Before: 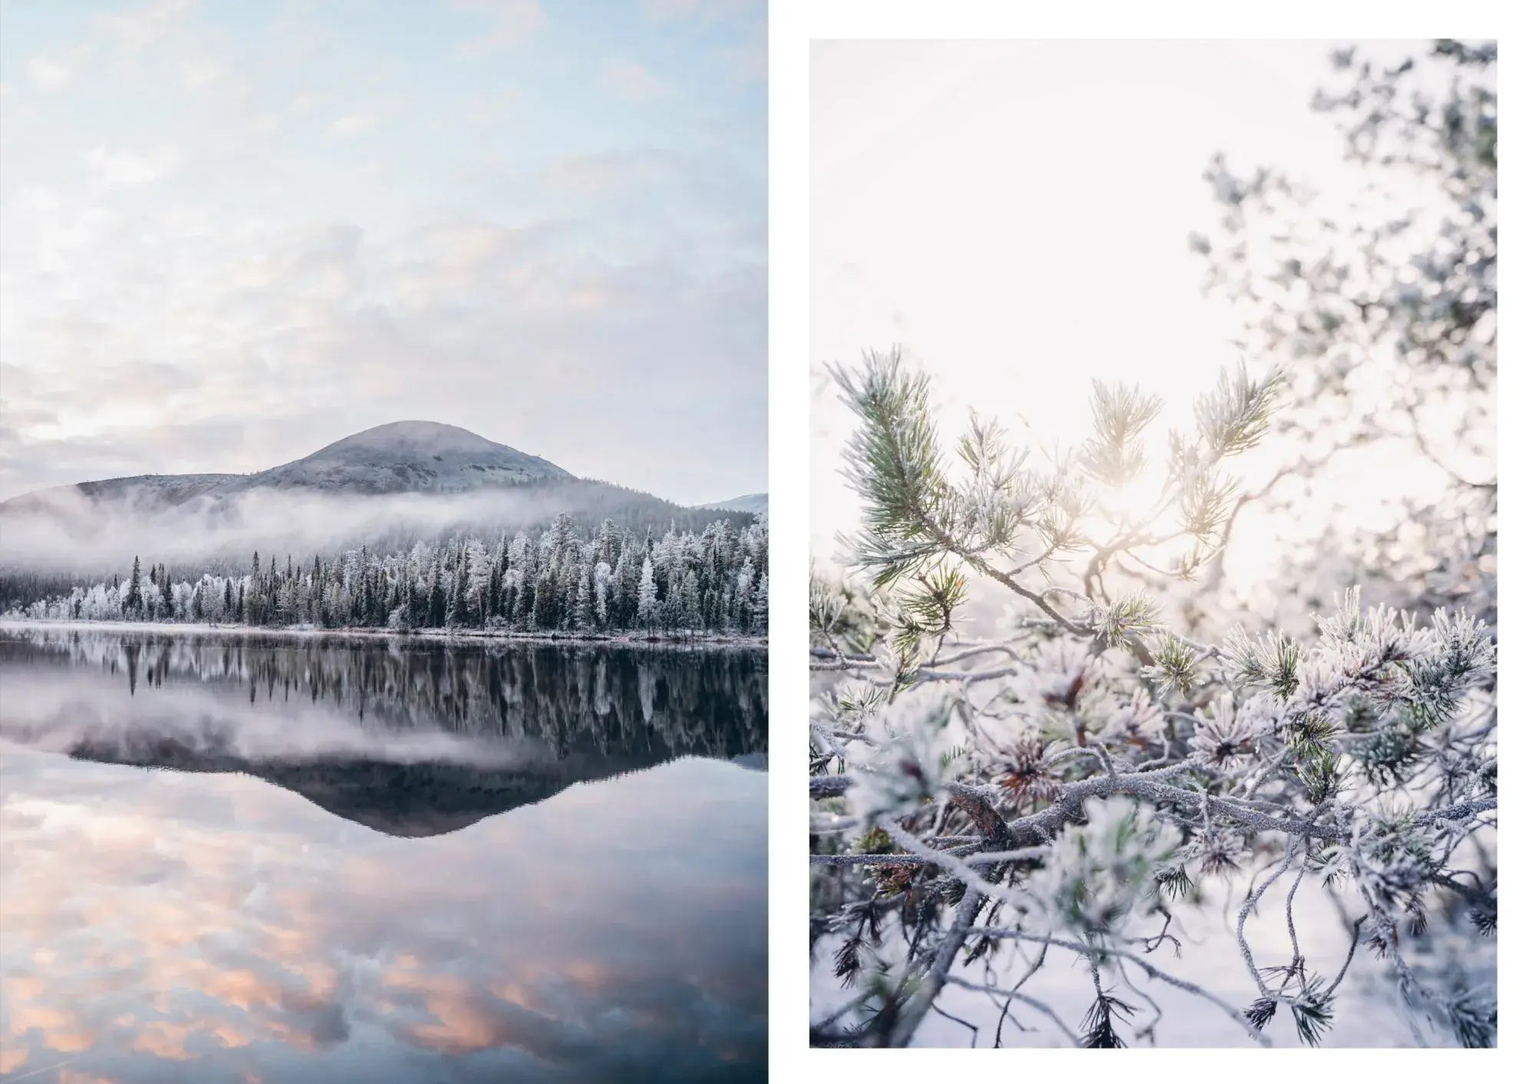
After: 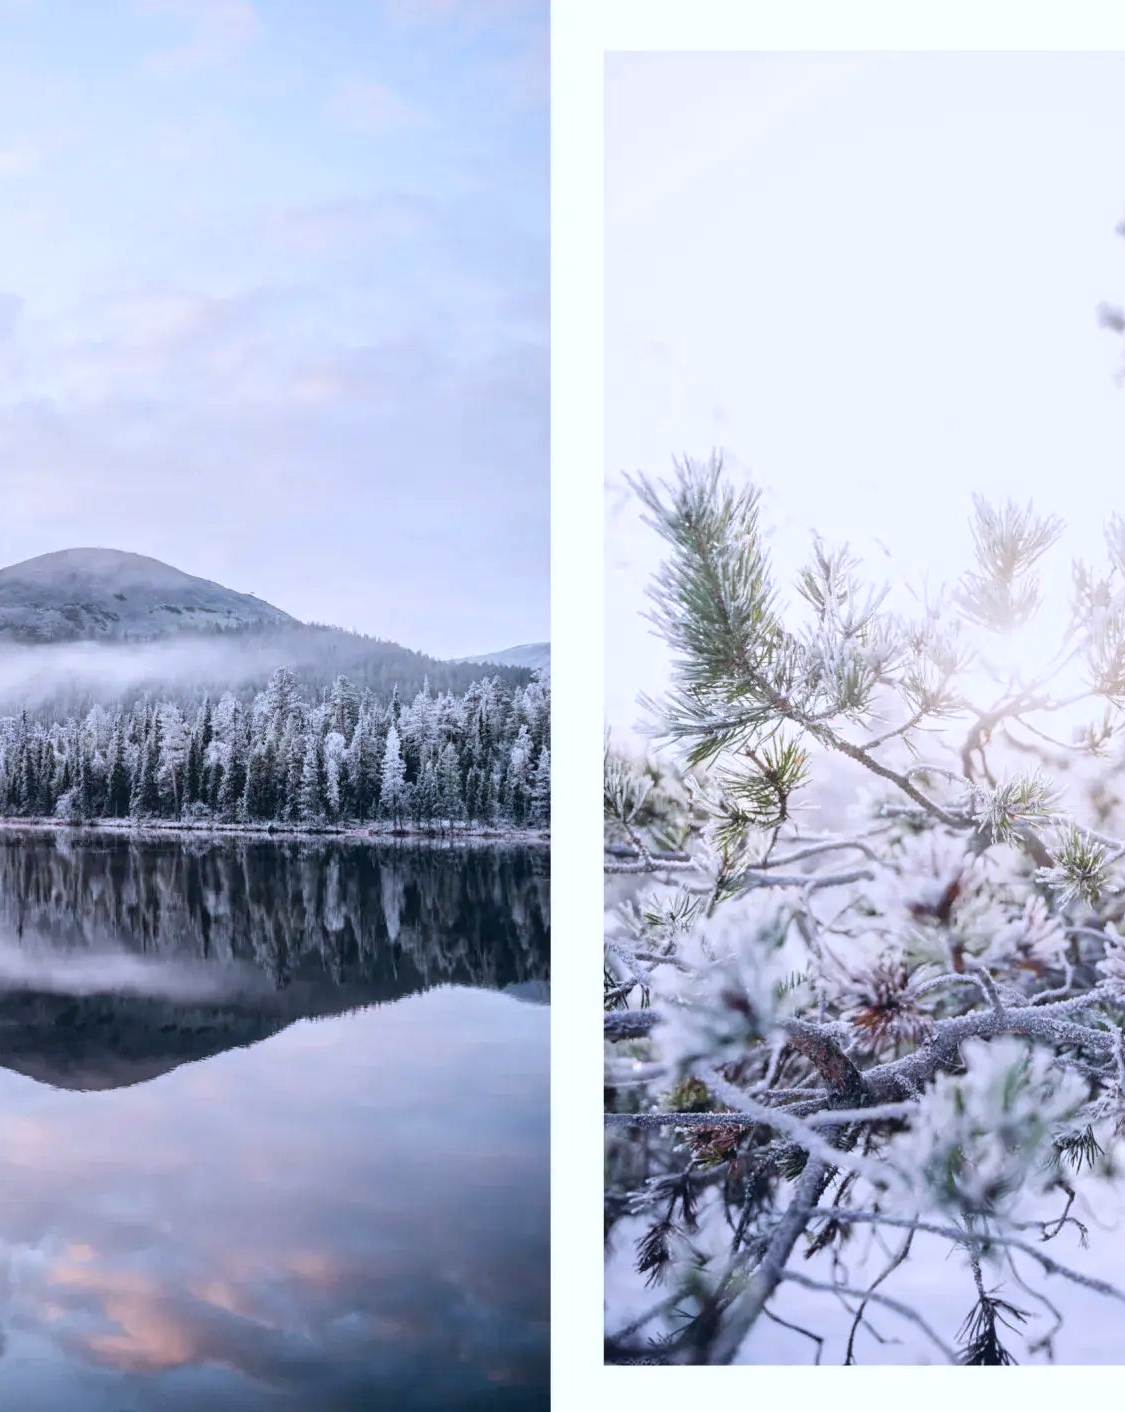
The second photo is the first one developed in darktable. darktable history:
crop and rotate: left 22.516%, right 21.234%
white balance: red 0.967, blue 1.119, emerald 0.756
